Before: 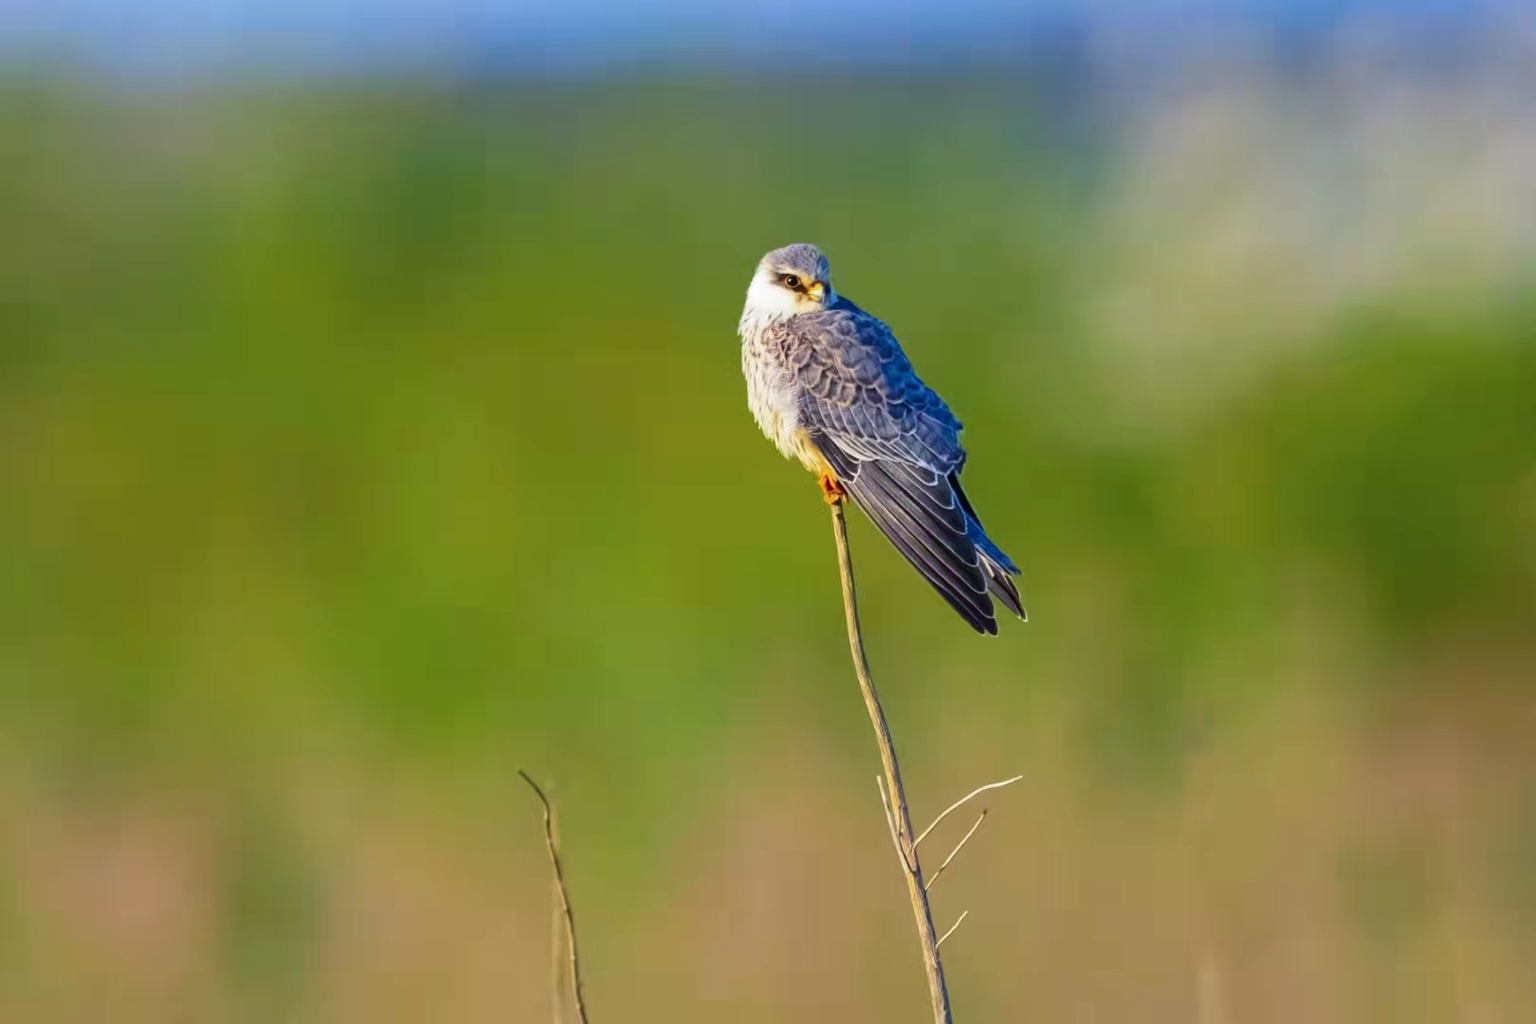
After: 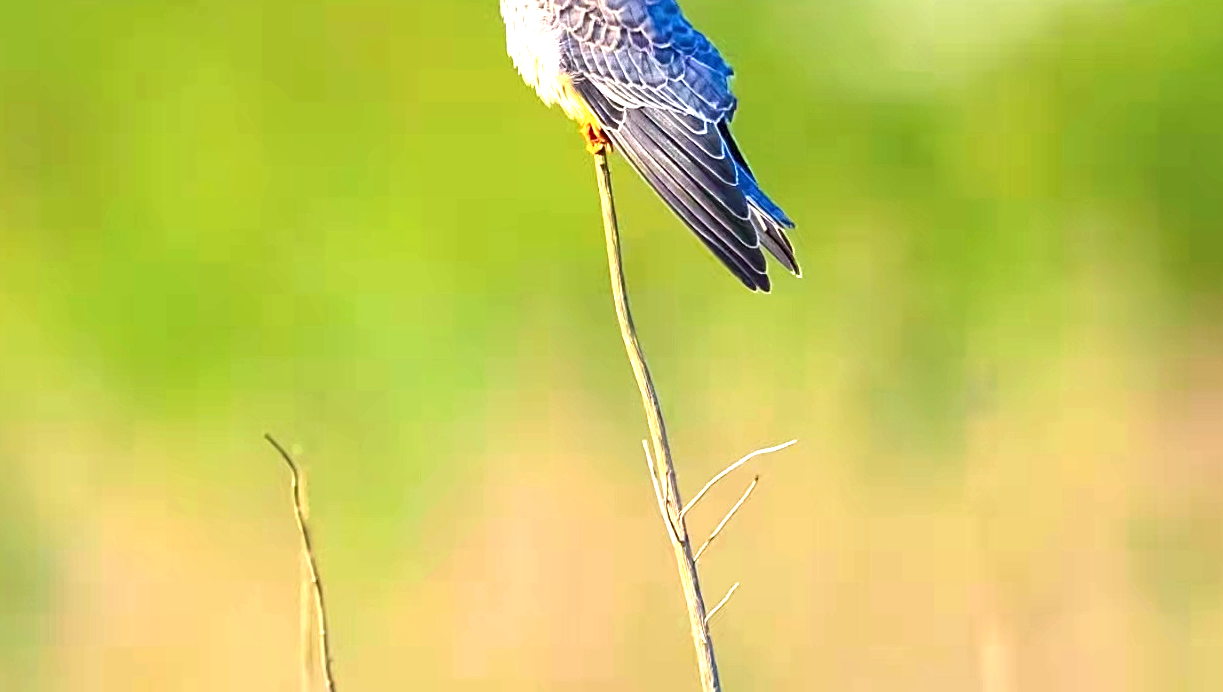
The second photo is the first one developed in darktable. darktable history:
crop and rotate: left 17.463%, top 35.034%, right 7.031%, bottom 0.863%
sharpen: on, module defaults
exposure: black level correction 0, exposure 1.341 EV, compensate highlight preservation false
